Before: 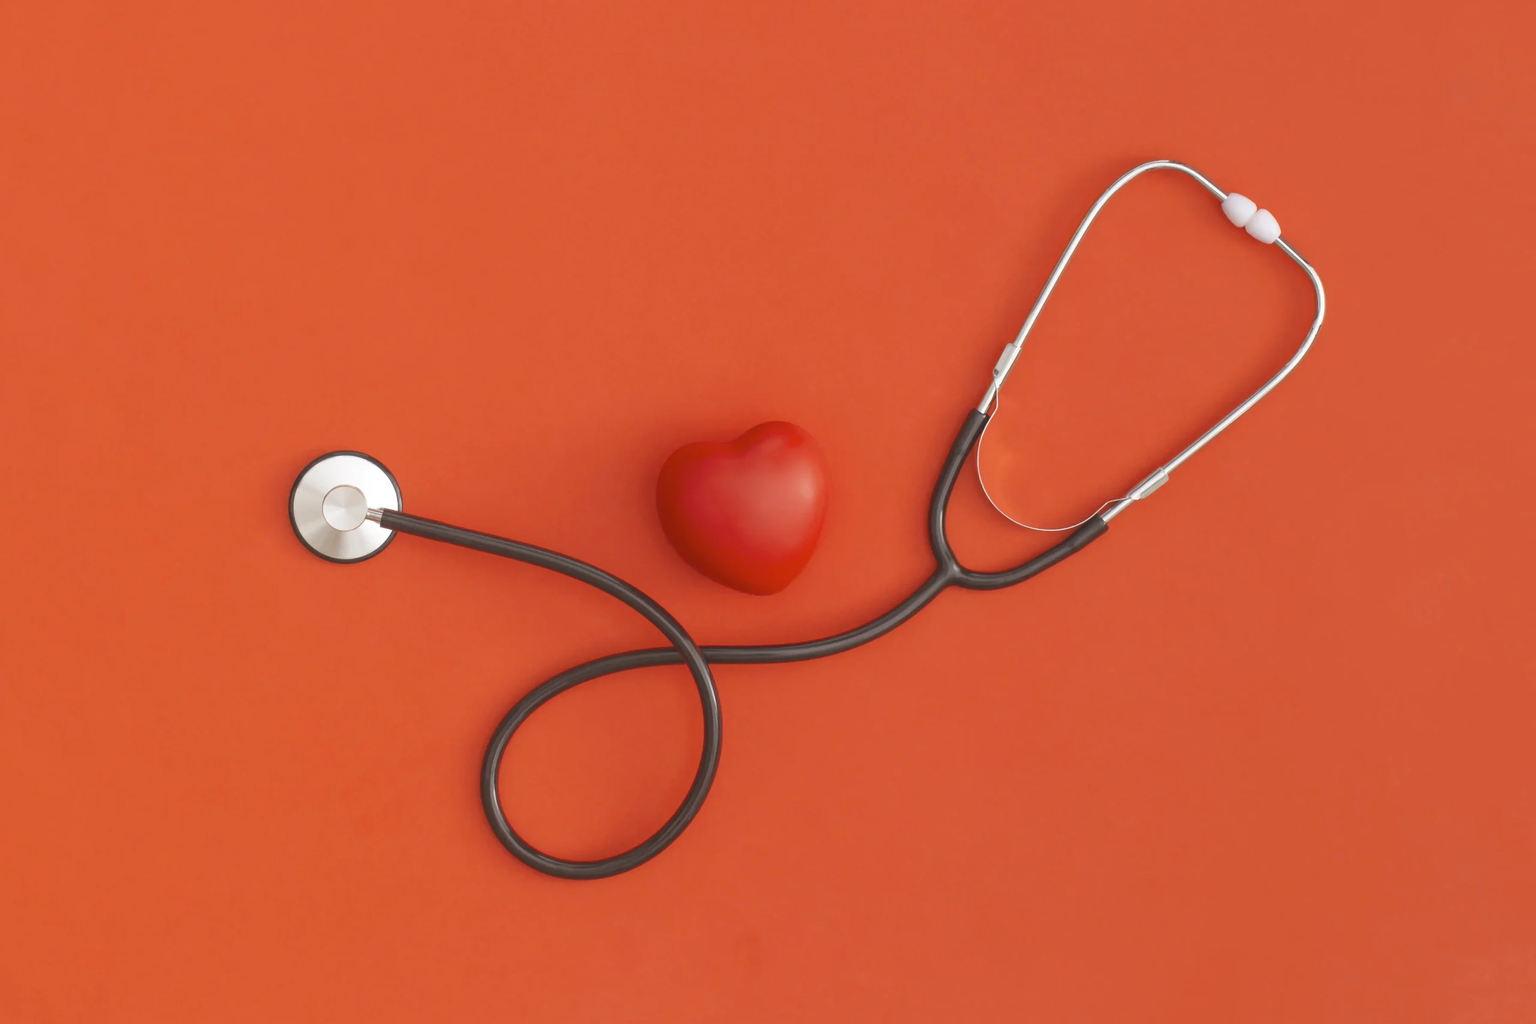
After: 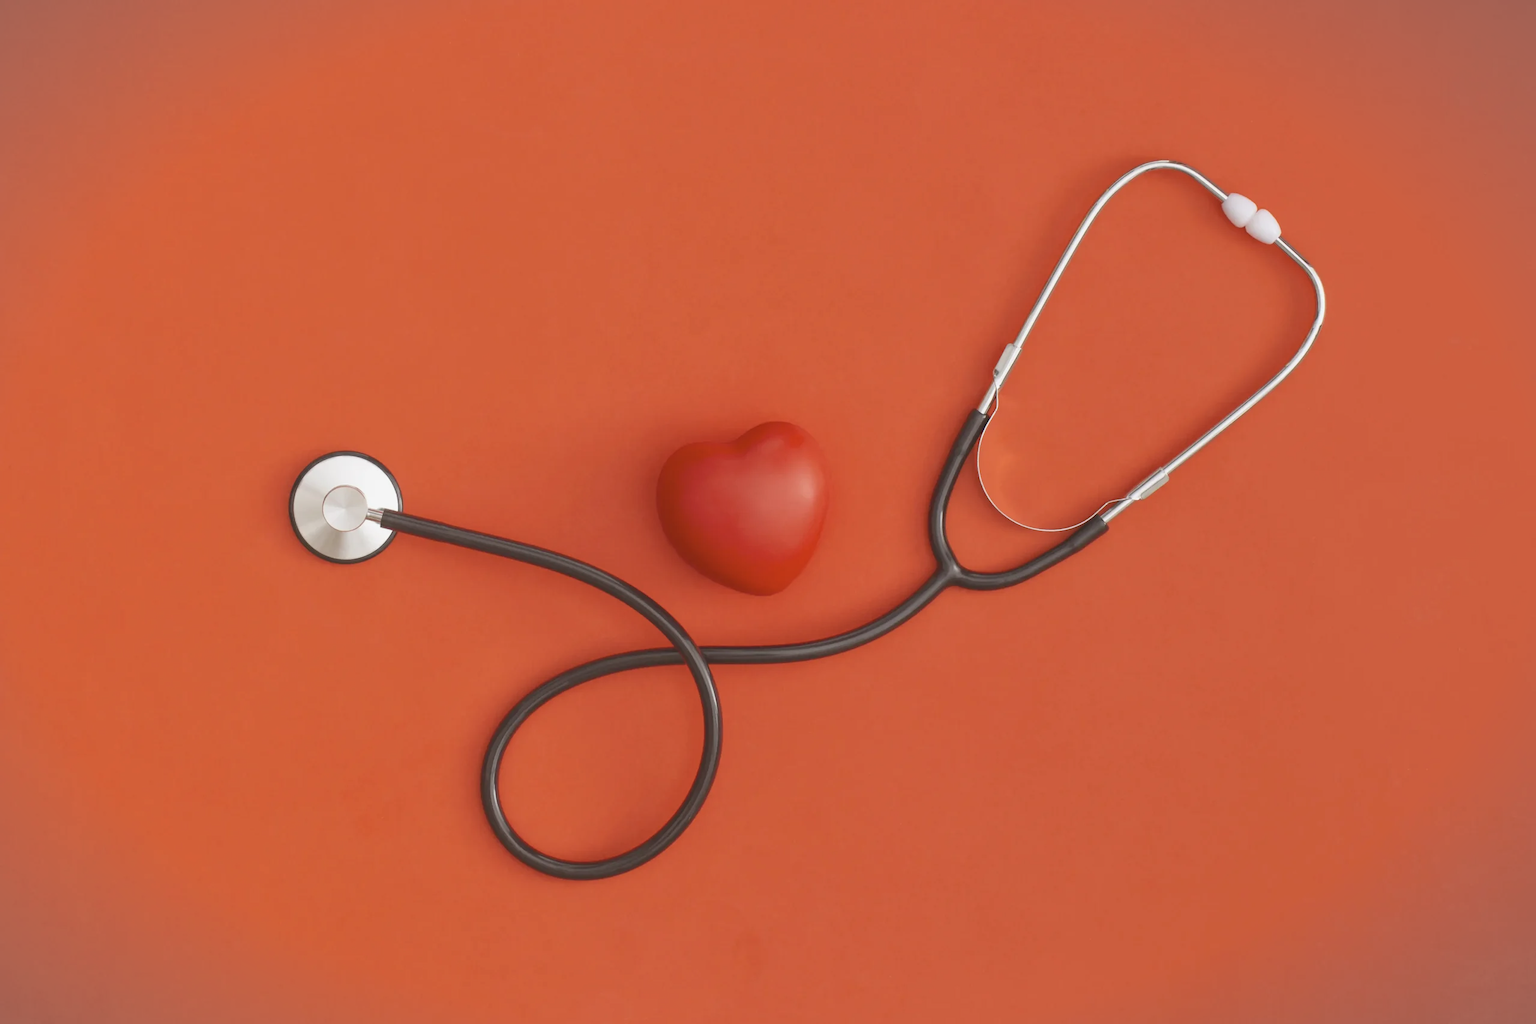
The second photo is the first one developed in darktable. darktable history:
local contrast: mode bilateral grid, contrast 20, coarseness 50, detail 120%, midtone range 0.2
contrast brightness saturation: contrast -0.1, saturation -0.1
vignetting: fall-off start 100%, brightness -0.282, width/height ratio 1.31
